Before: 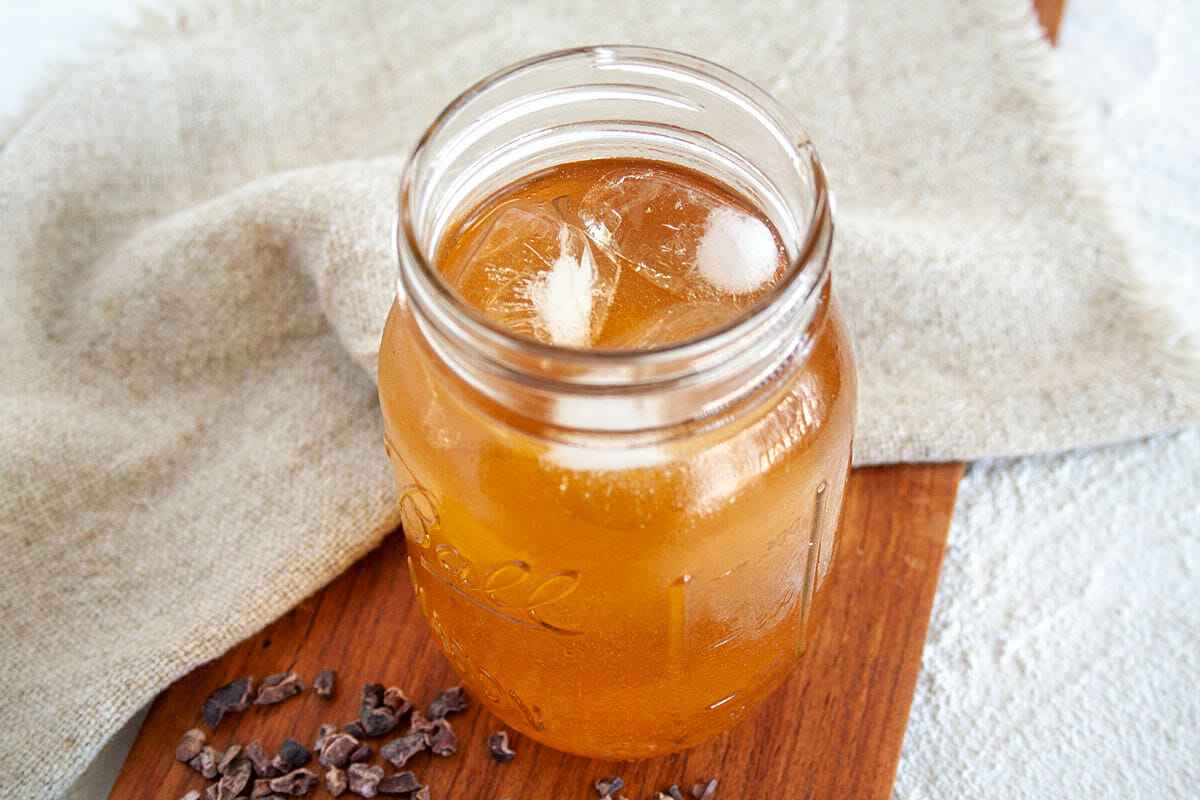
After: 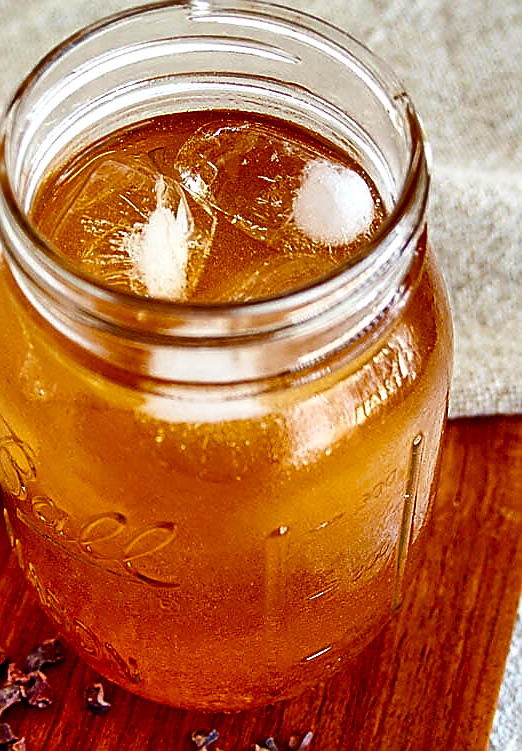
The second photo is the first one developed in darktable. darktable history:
color balance rgb: linear chroma grading › shadows -8.021%, linear chroma grading › global chroma 9.921%, perceptual saturation grading › global saturation 24.578%, perceptual saturation grading › highlights -24.167%, perceptual saturation grading › mid-tones 24.234%, perceptual saturation grading › shadows 40.323%, global vibrance 20%
sharpen: radius 1.417, amount 1.261, threshold 0.731
crop: left 33.719%, top 6.03%, right 22.728%
shadows and highlights: white point adjustment 1, soften with gaussian
exposure: black level correction 0.005, exposure 0.016 EV, compensate highlight preservation false
contrast brightness saturation: contrast 0.128, brightness -0.234, saturation 0.141
